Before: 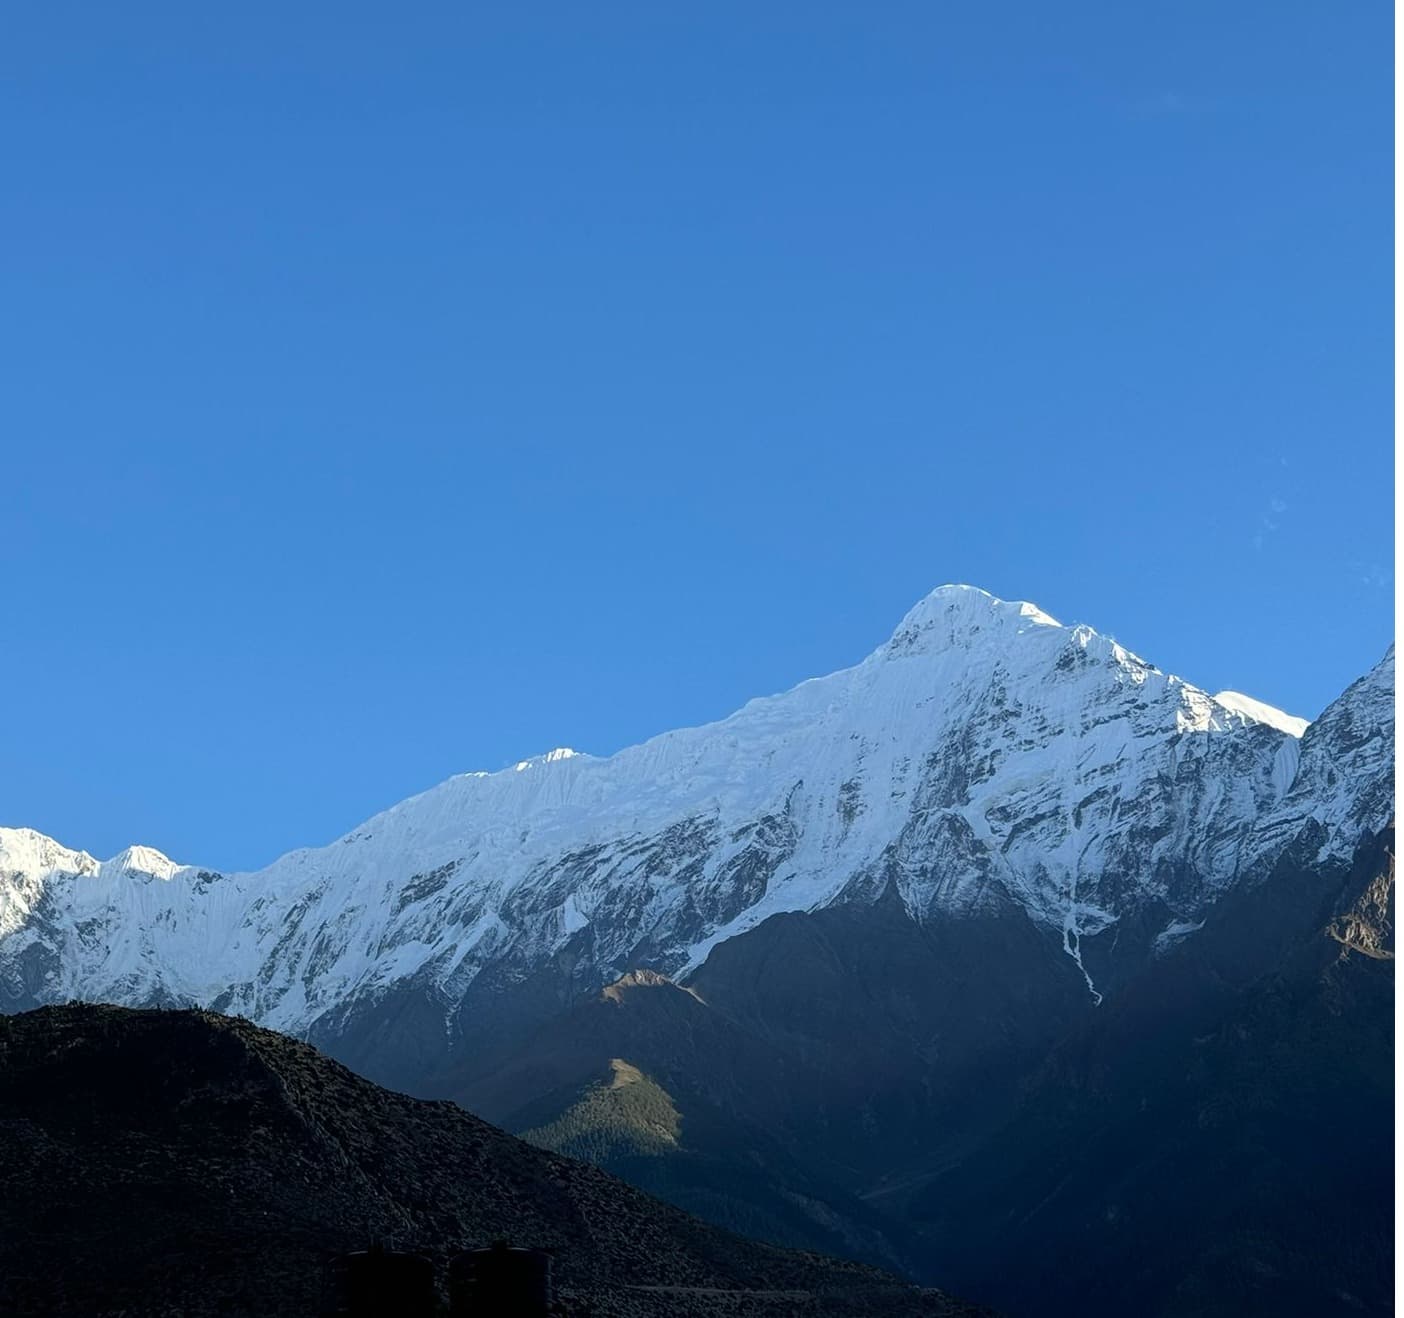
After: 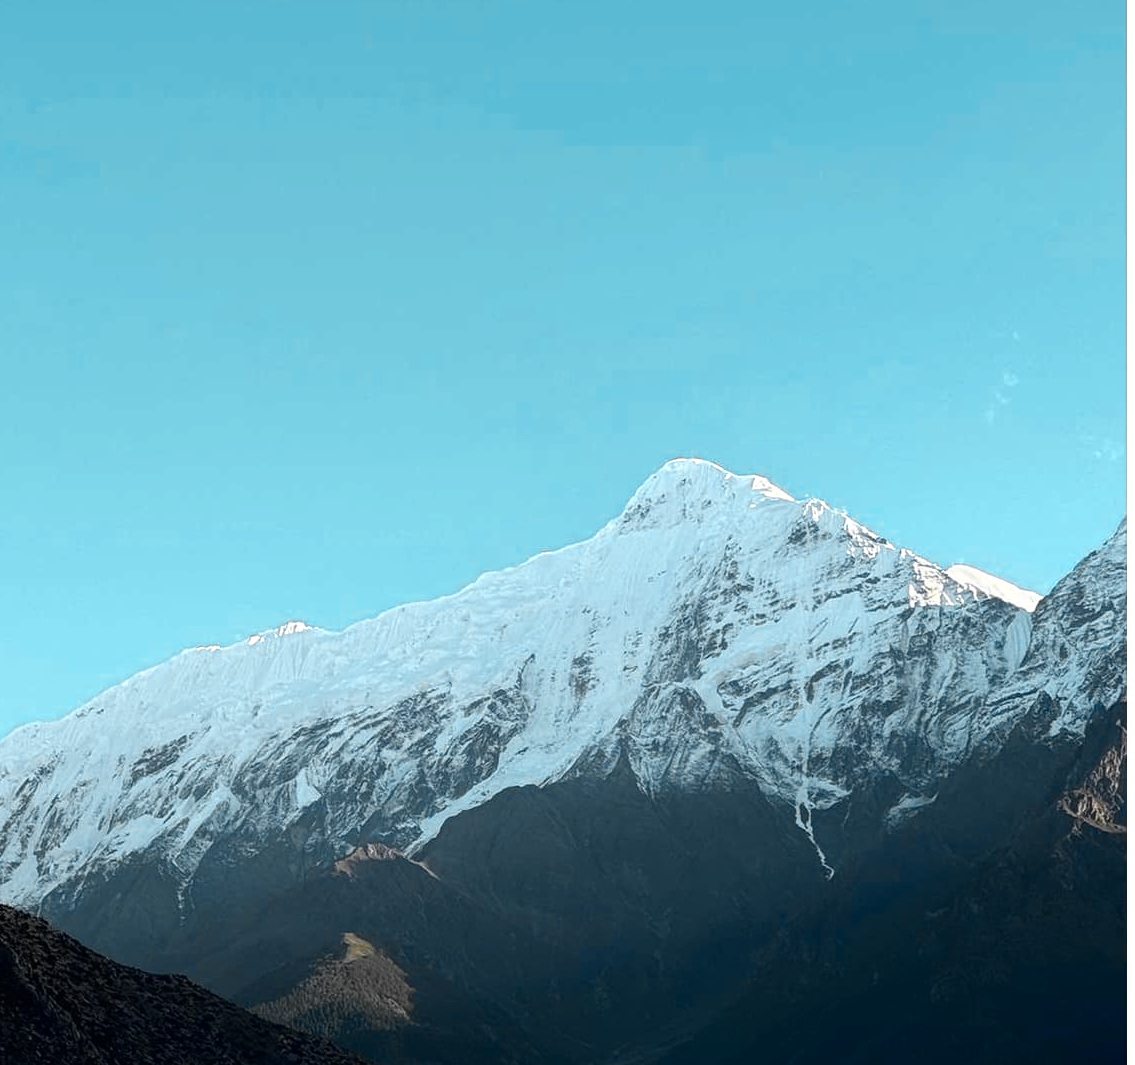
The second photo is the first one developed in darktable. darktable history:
white balance: emerald 1
crop: left 19.159%, top 9.58%, bottom 9.58%
shadows and highlights: shadows -30, highlights 30
color zones: curves: ch0 [(0.009, 0.528) (0.136, 0.6) (0.255, 0.586) (0.39, 0.528) (0.522, 0.584) (0.686, 0.736) (0.849, 0.561)]; ch1 [(0.045, 0.781) (0.14, 0.416) (0.257, 0.695) (0.442, 0.032) (0.738, 0.338) (0.818, 0.632) (0.891, 0.741) (1, 0.704)]; ch2 [(0, 0.667) (0.141, 0.52) (0.26, 0.37) (0.474, 0.432) (0.743, 0.286)]
